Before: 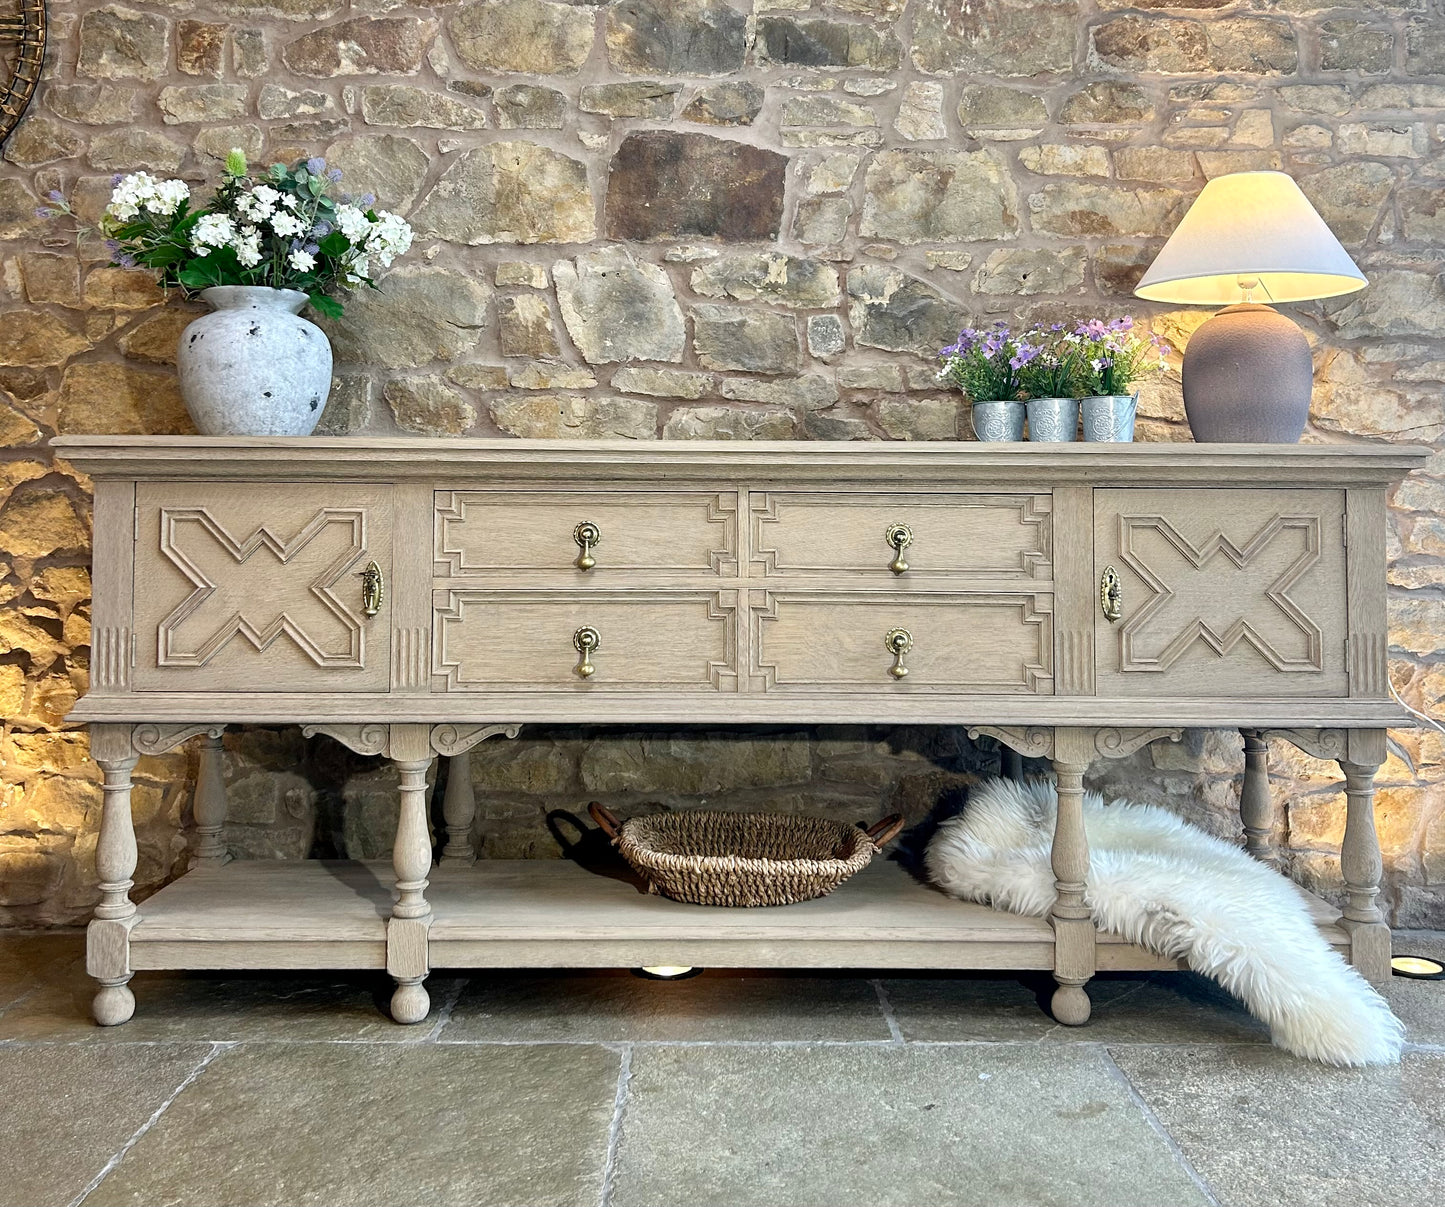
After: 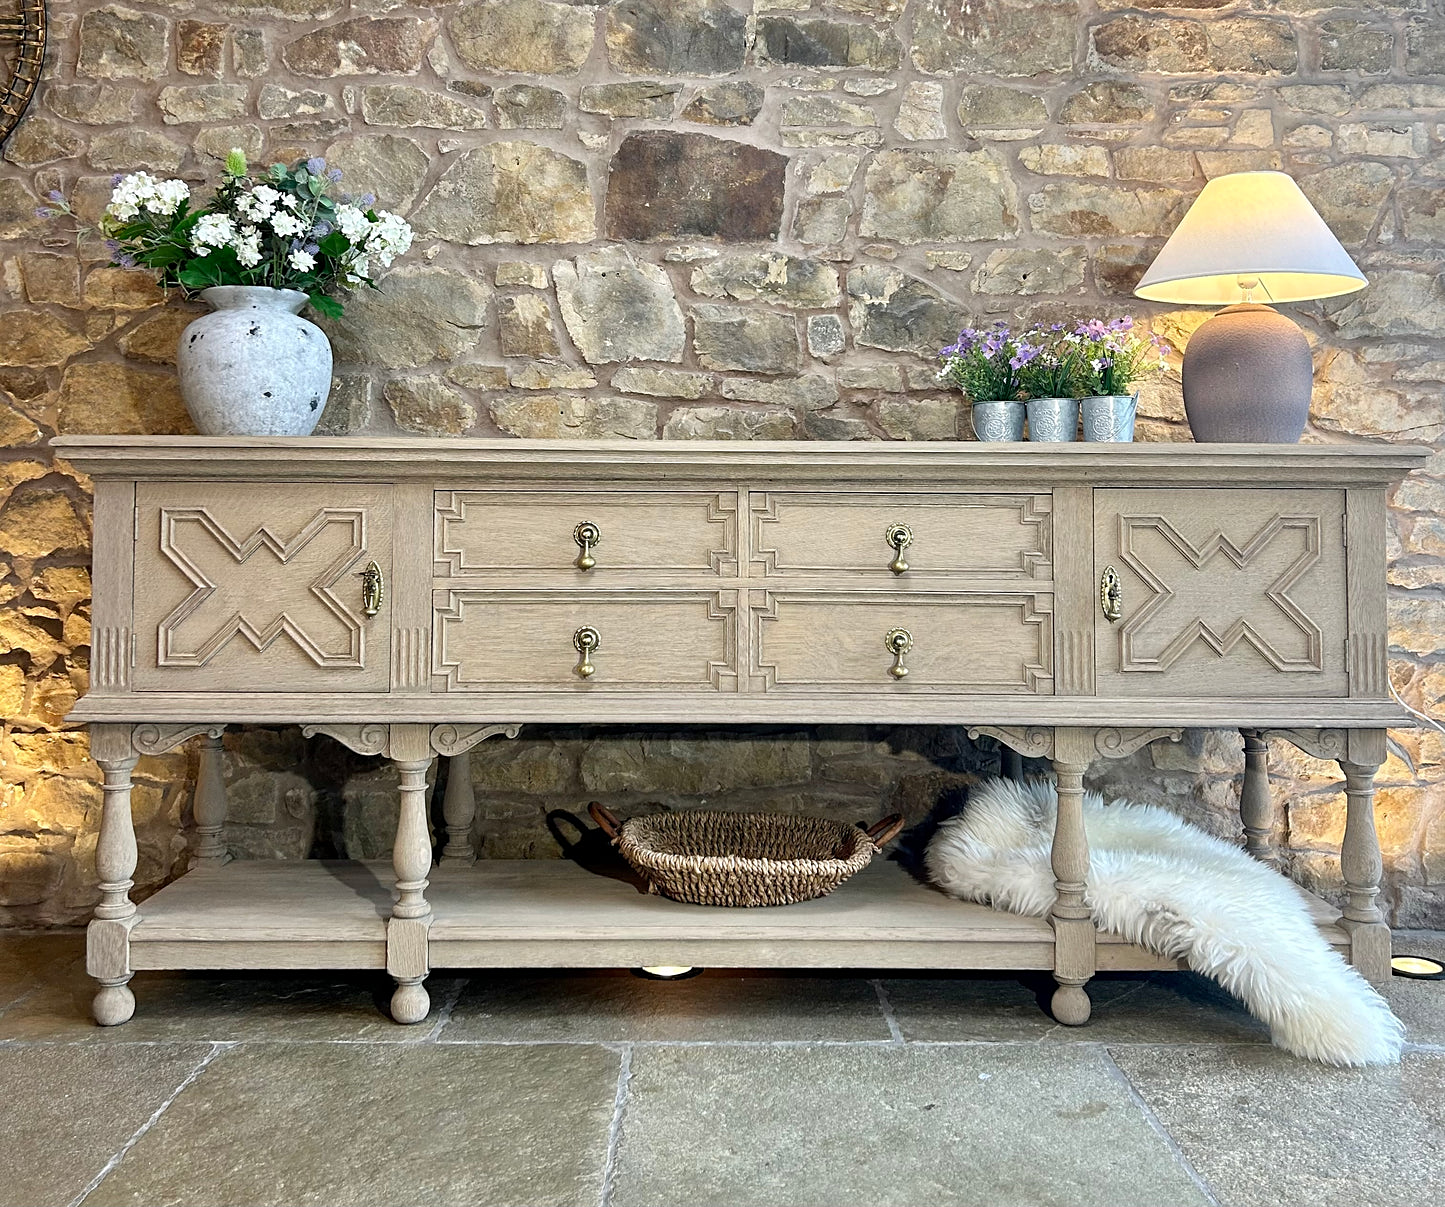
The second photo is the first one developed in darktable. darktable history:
sharpen: amount 0.201
